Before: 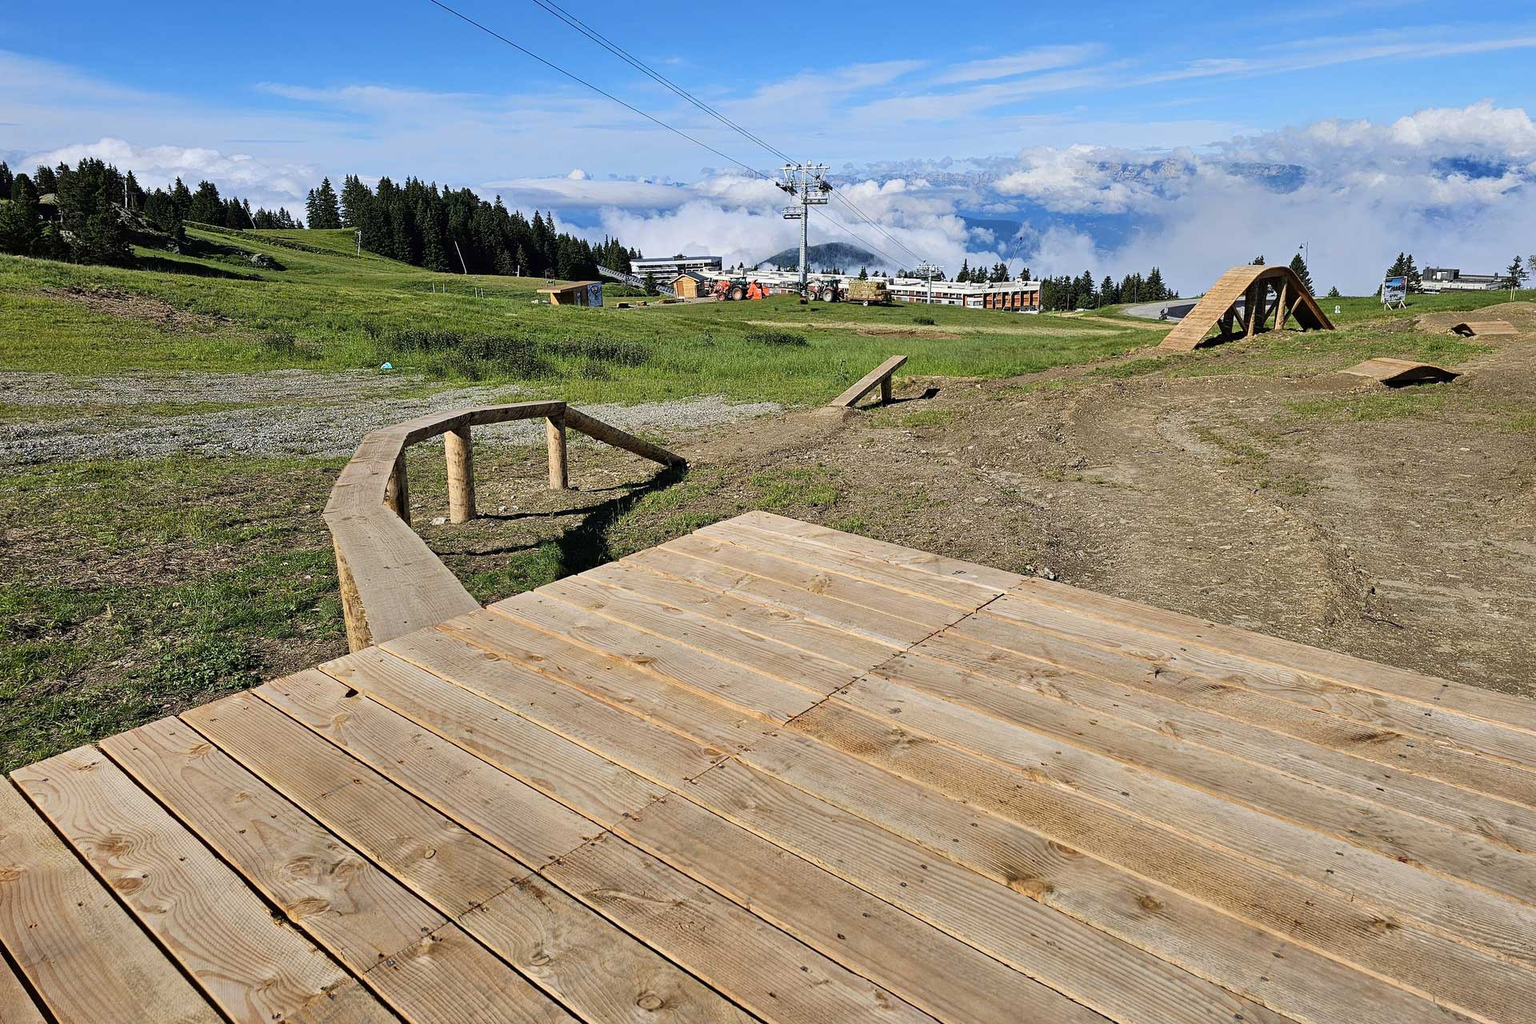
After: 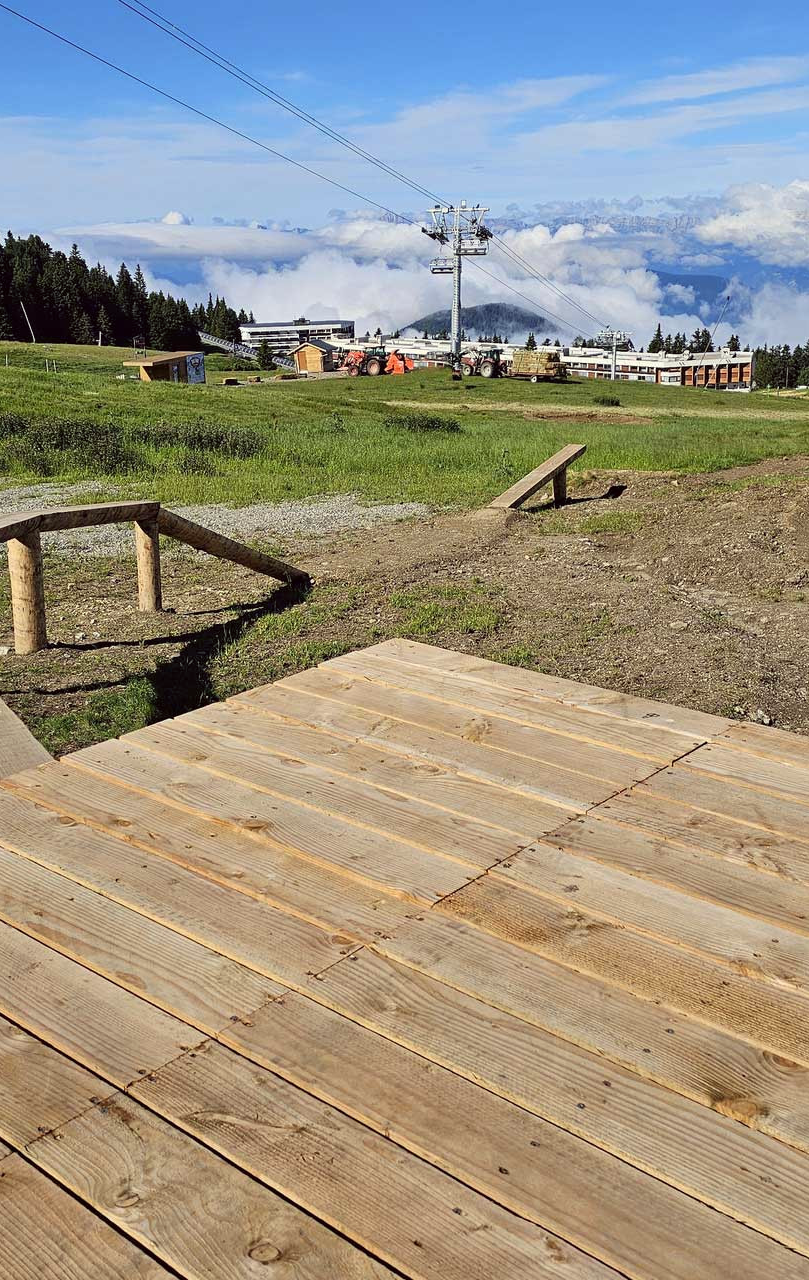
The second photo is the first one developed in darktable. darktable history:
crop: left 28.583%, right 29.231%
color correction: highlights a* -0.95, highlights b* 4.5, shadows a* 3.55
